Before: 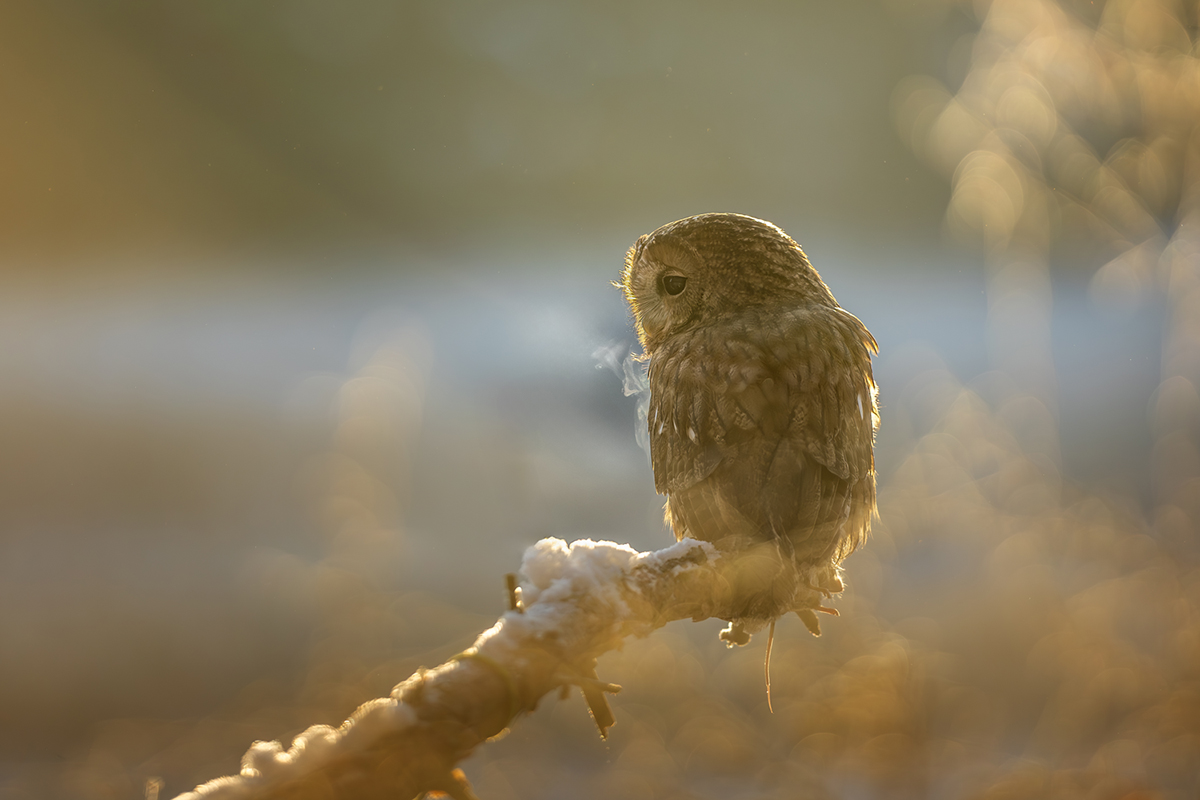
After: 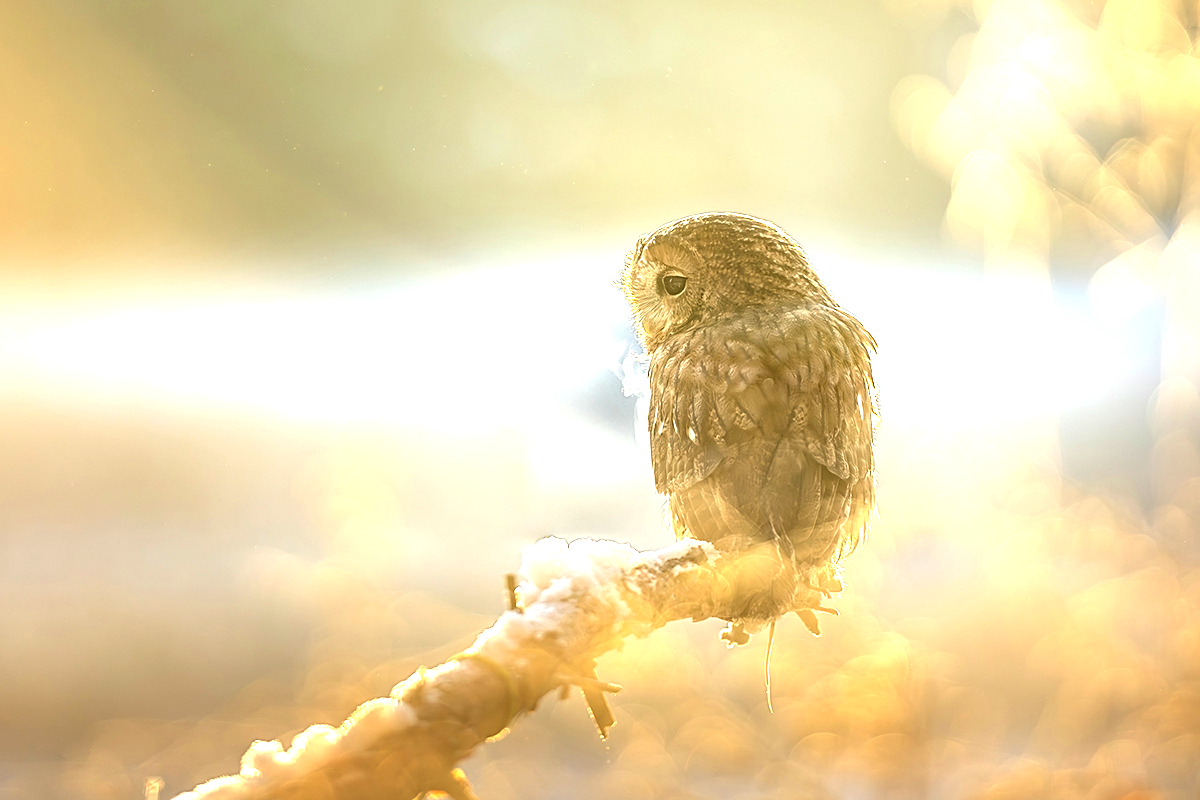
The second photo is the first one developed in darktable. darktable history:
exposure: black level correction 0, exposure 1.522 EV, compensate highlight preservation false
tone equalizer: -8 EV -0.411 EV, -7 EV -0.394 EV, -6 EV -0.31 EV, -5 EV -0.21 EV, -3 EV 0.226 EV, -2 EV 0.344 EV, -1 EV 0.379 EV, +0 EV 0.427 EV
sharpen: on, module defaults
